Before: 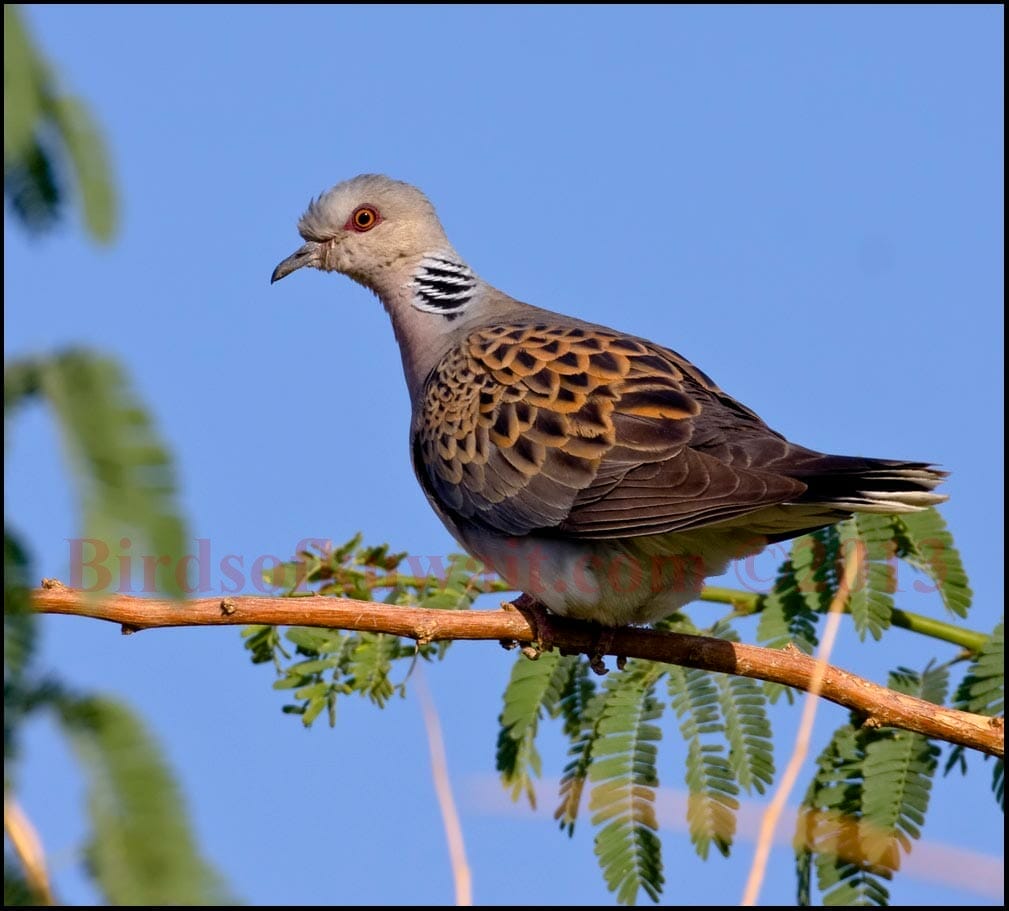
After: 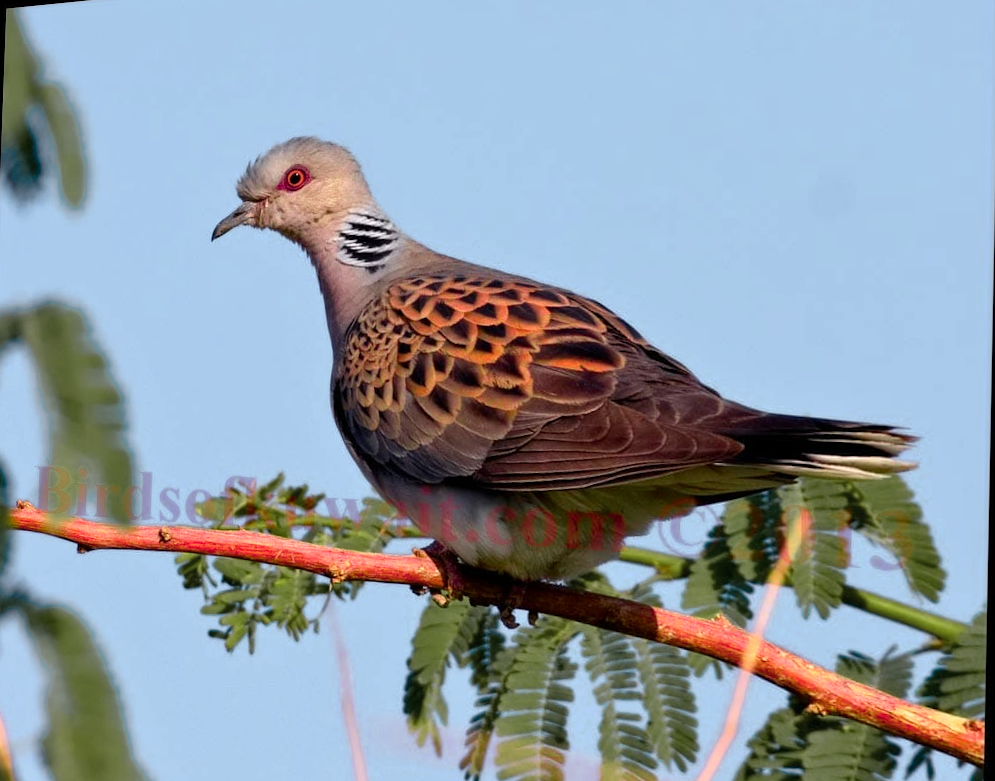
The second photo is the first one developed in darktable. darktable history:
color zones: curves: ch0 [(0, 0.533) (0.126, 0.533) (0.234, 0.533) (0.368, 0.357) (0.5, 0.5) (0.625, 0.5) (0.74, 0.637) (0.875, 0.5)]; ch1 [(0.004, 0.708) (0.129, 0.662) (0.25, 0.5) (0.375, 0.331) (0.496, 0.396) (0.625, 0.649) (0.739, 0.26) (0.875, 0.5) (1, 0.478)]; ch2 [(0, 0.409) (0.132, 0.403) (0.236, 0.558) (0.379, 0.448) (0.5, 0.5) (0.625, 0.5) (0.691, 0.39) (0.875, 0.5)]
rotate and perspective: rotation 1.69°, lens shift (vertical) -0.023, lens shift (horizontal) -0.291, crop left 0.025, crop right 0.988, crop top 0.092, crop bottom 0.842
